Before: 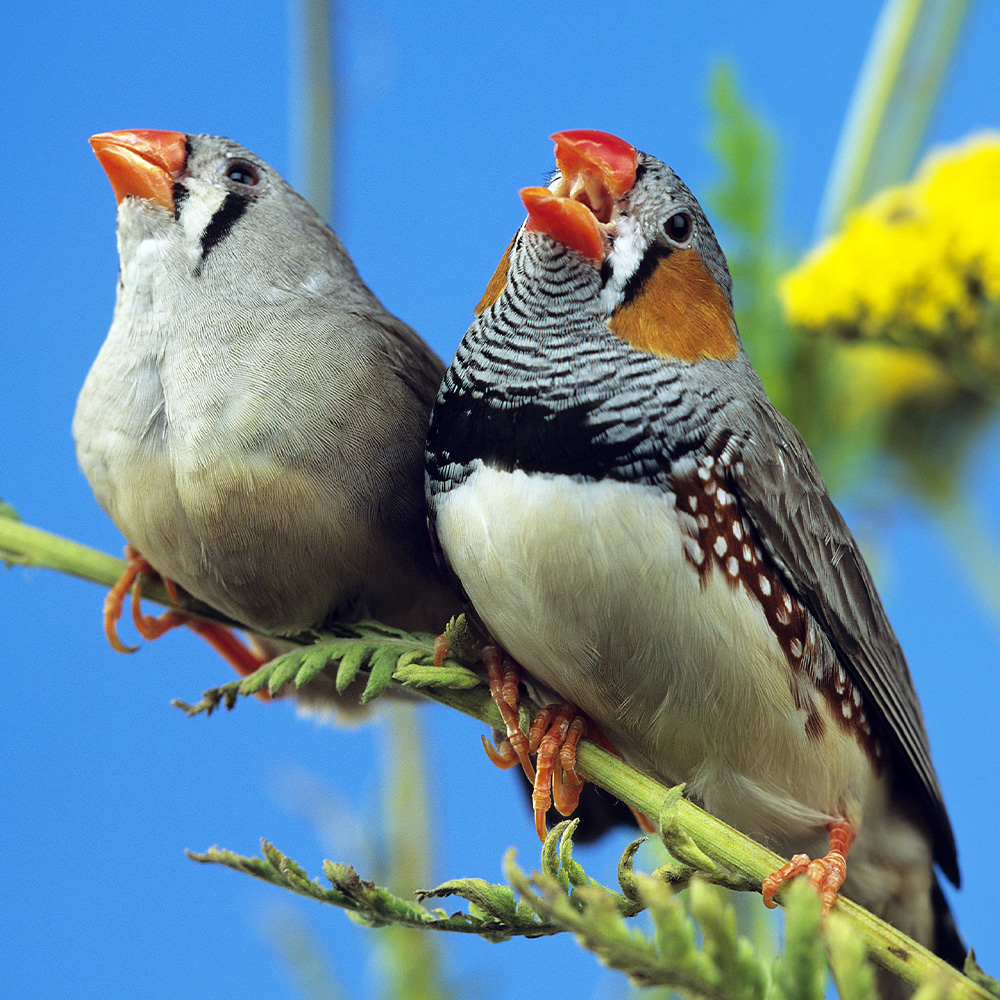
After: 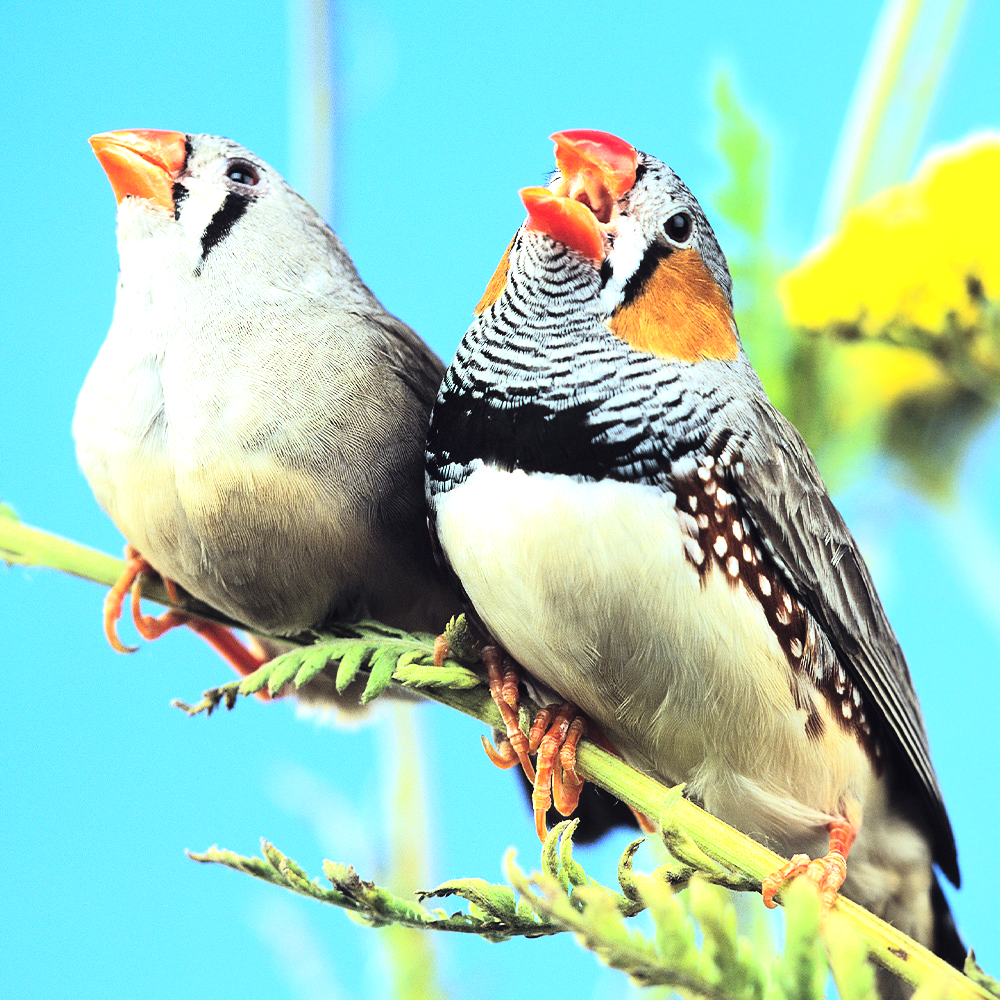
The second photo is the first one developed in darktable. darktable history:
tone curve: curves: ch0 [(0.016, 0.011) (0.084, 0.026) (0.469, 0.508) (0.721, 0.862) (1, 1)], color space Lab, linked channels, preserve colors none
exposure: black level correction -0.005, exposure 1.002 EV, compensate highlight preservation false
